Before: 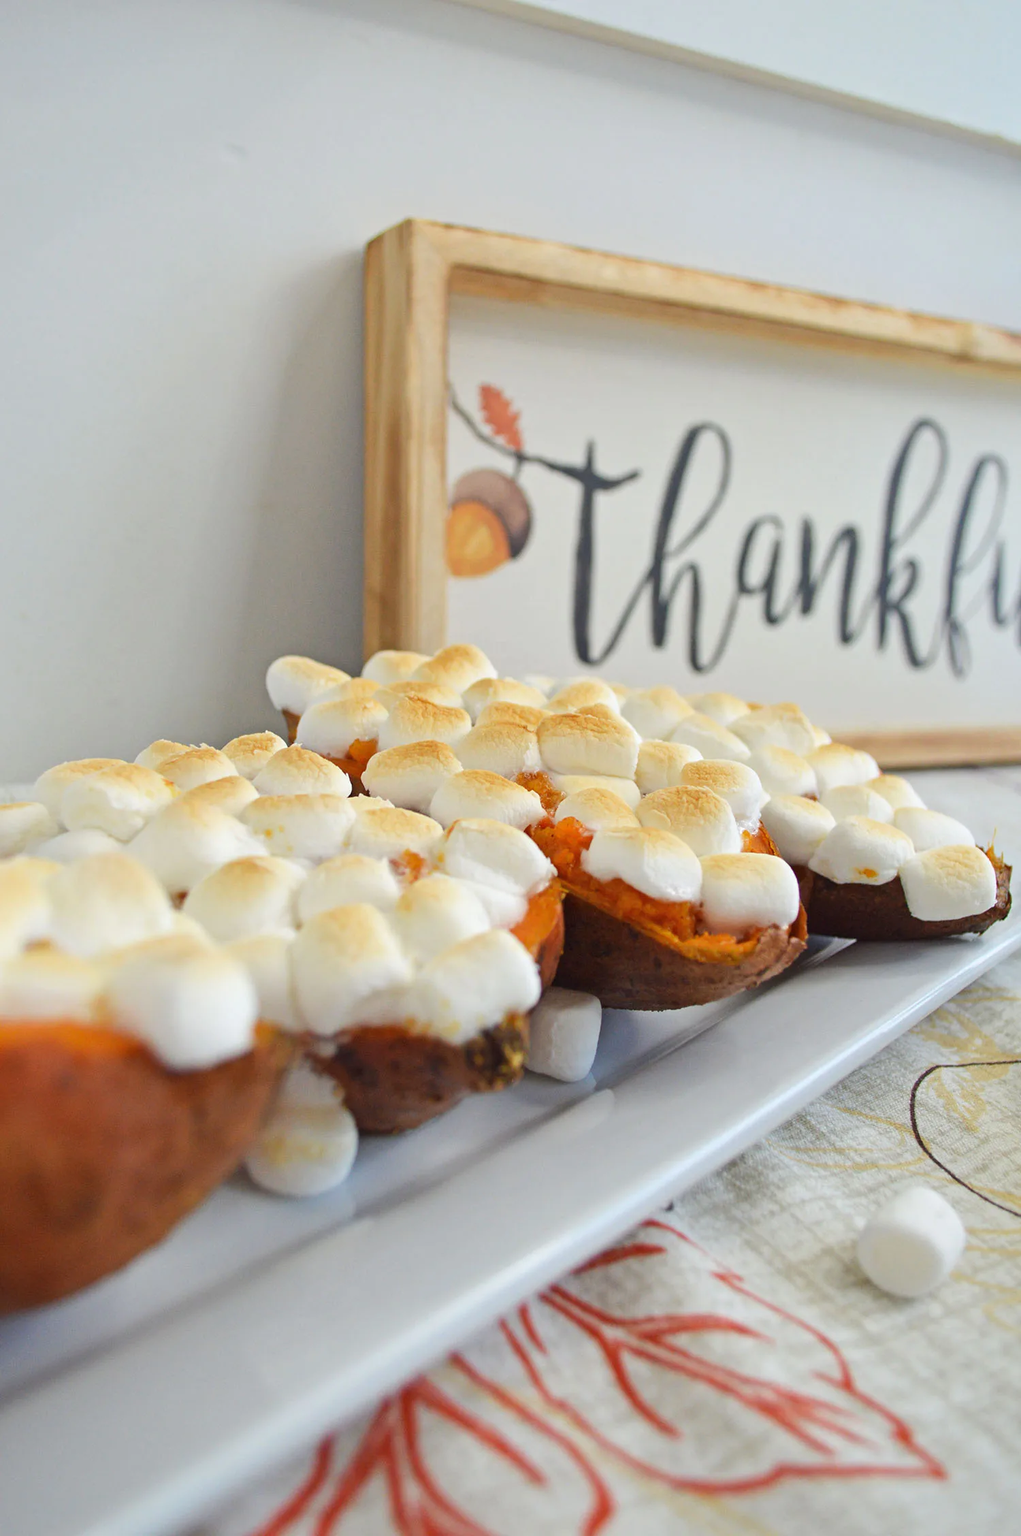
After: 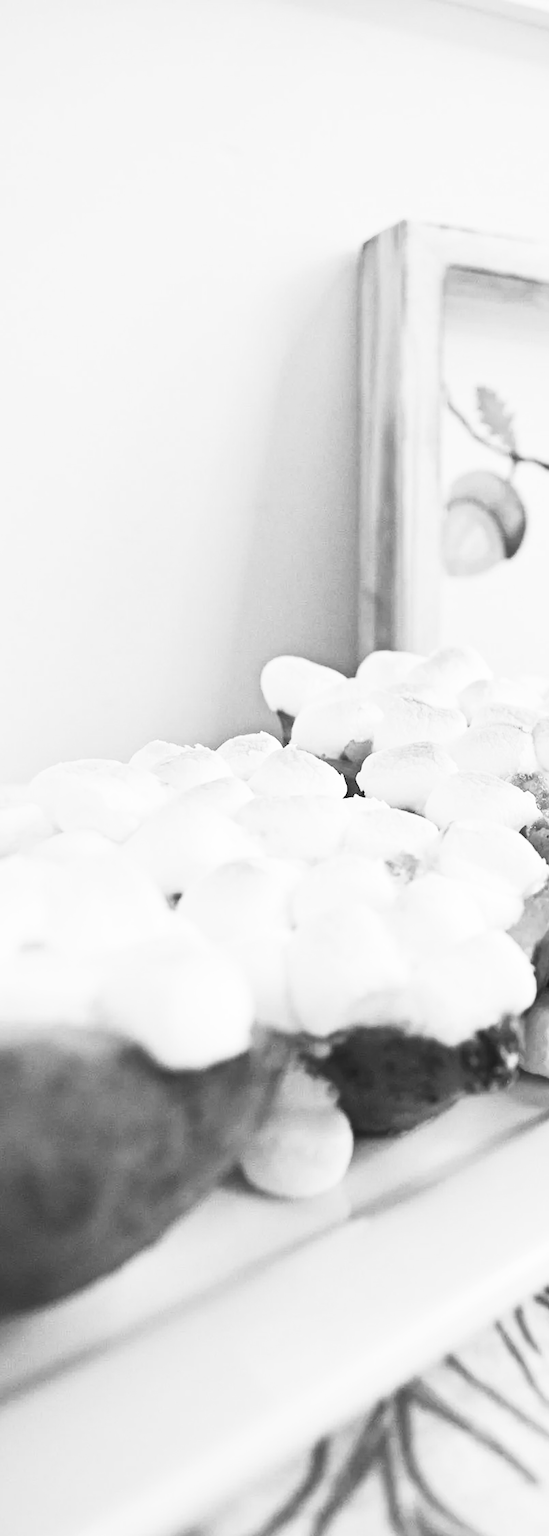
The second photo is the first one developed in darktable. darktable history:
crop: left 0.587%, right 45.588%, bottom 0.086%
contrast brightness saturation: contrast 0.53, brightness 0.47, saturation -1
